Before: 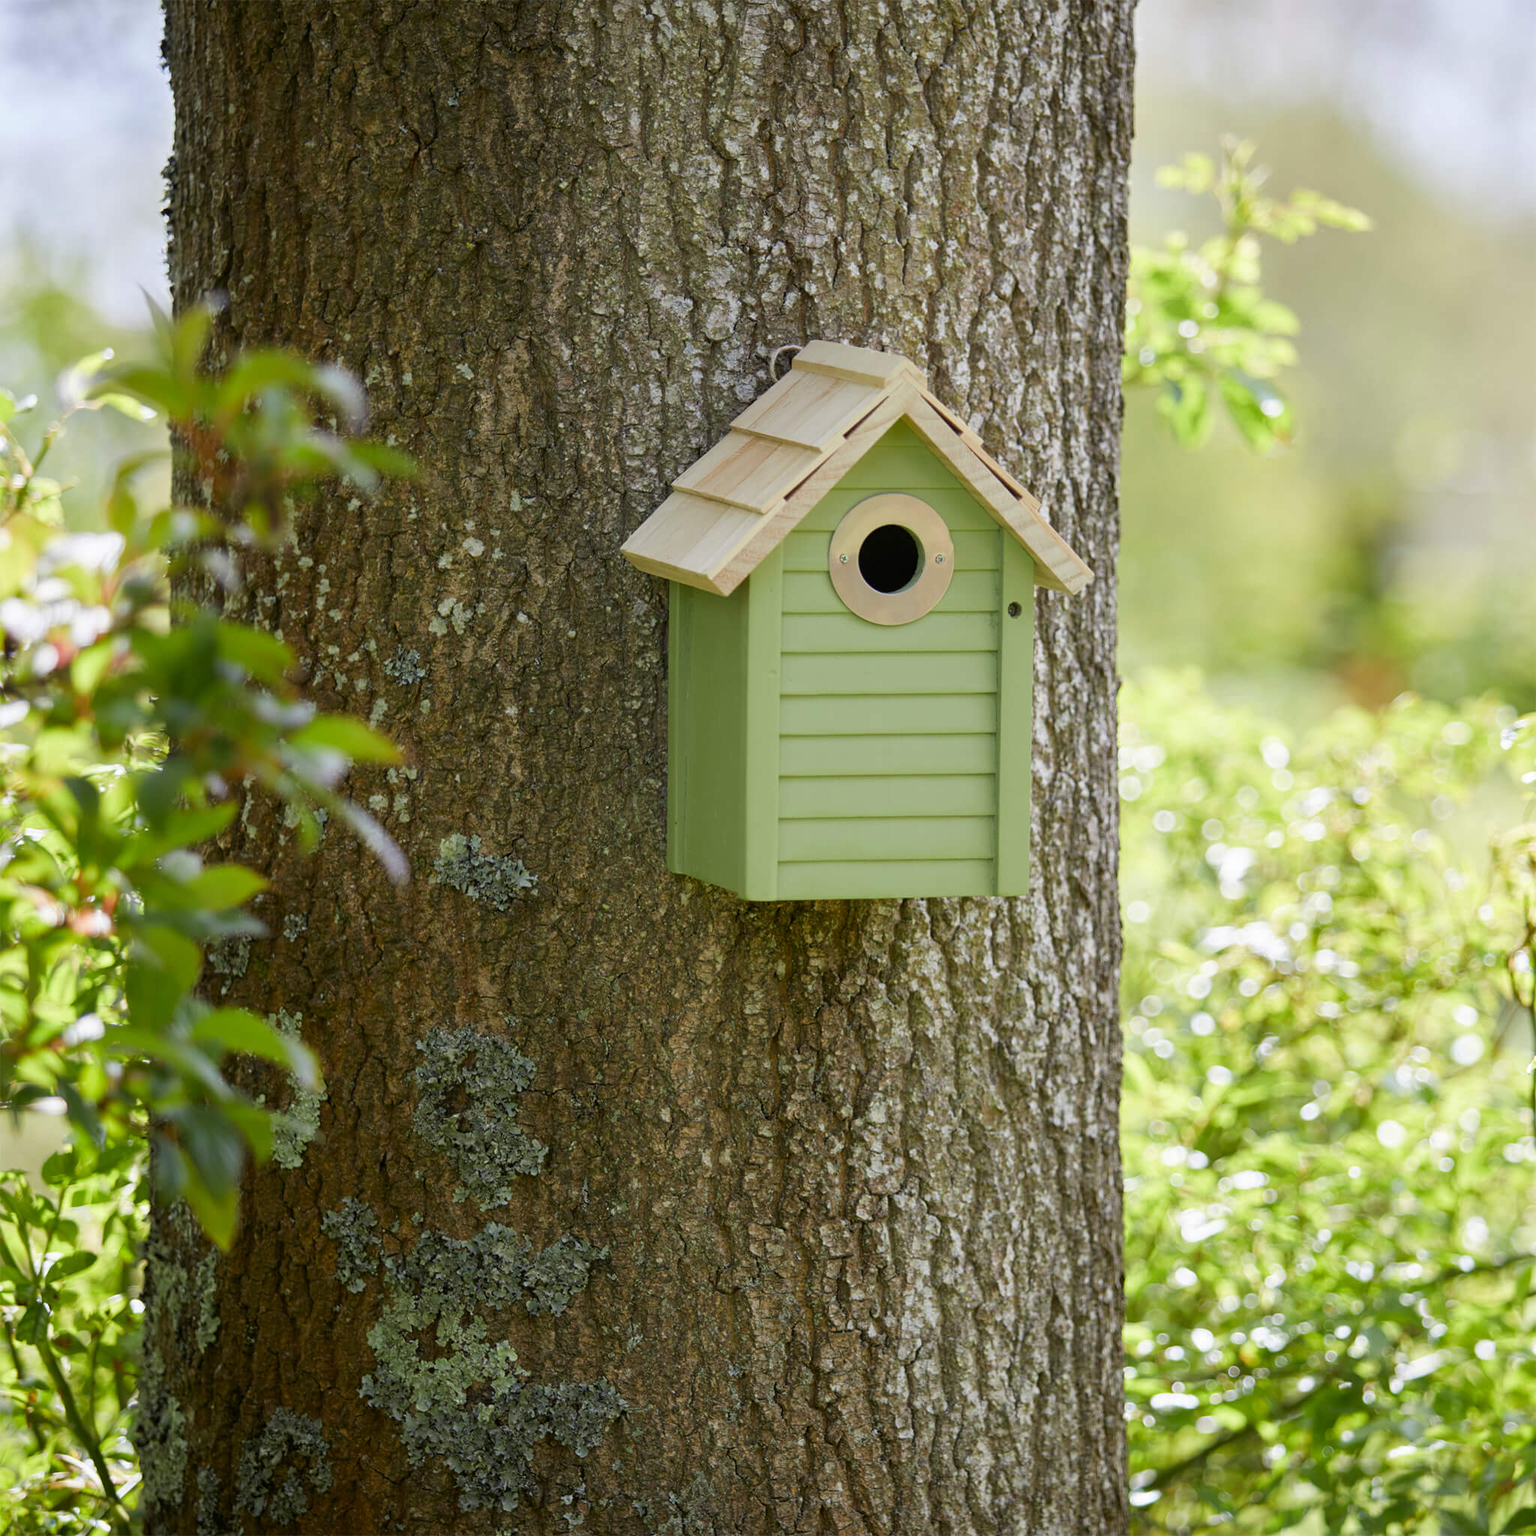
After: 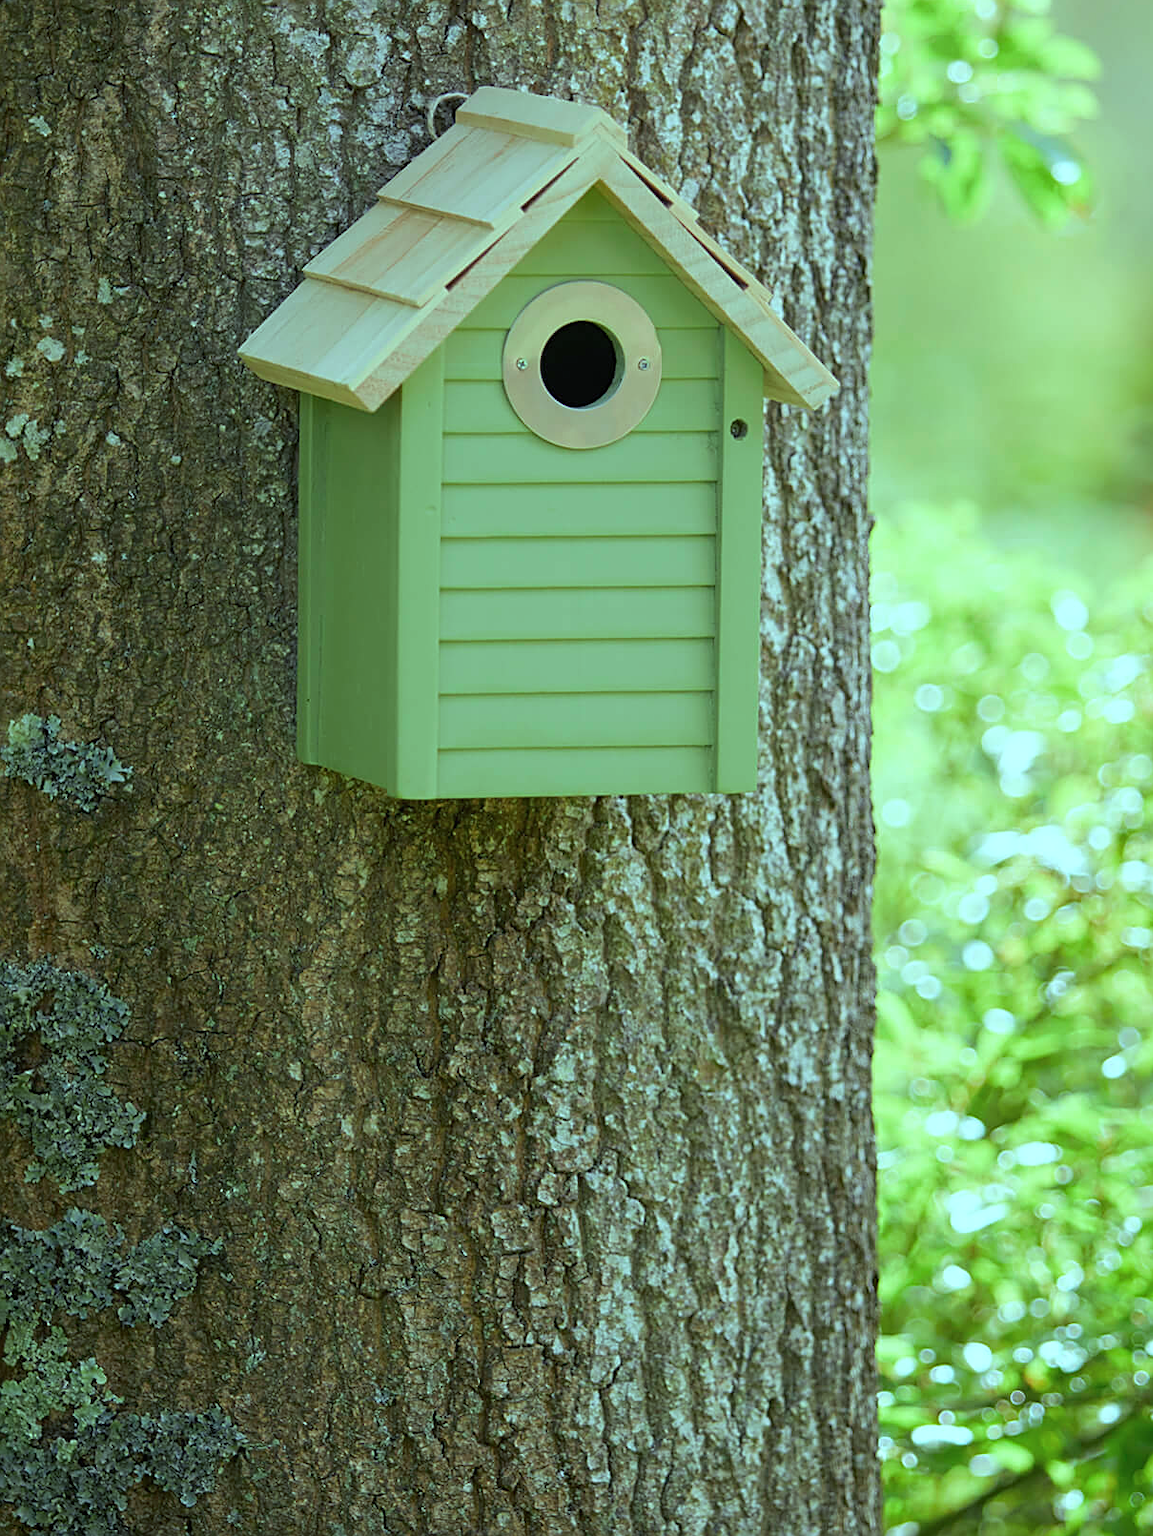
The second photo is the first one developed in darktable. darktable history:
color balance rgb: shadows lift › chroma 7.23%, shadows lift › hue 246.48°, highlights gain › chroma 5.38%, highlights gain › hue 196.93°, white fulcrum 1 EV
sharpen: on, module defaults
crop and rotate: left 28.256%, top 17.734%, right 12.656%, bottom 3.573%
local contrast: mode bilateral grid, contrast 100, coarseness 100, detail 91%, midtone range 0.2
